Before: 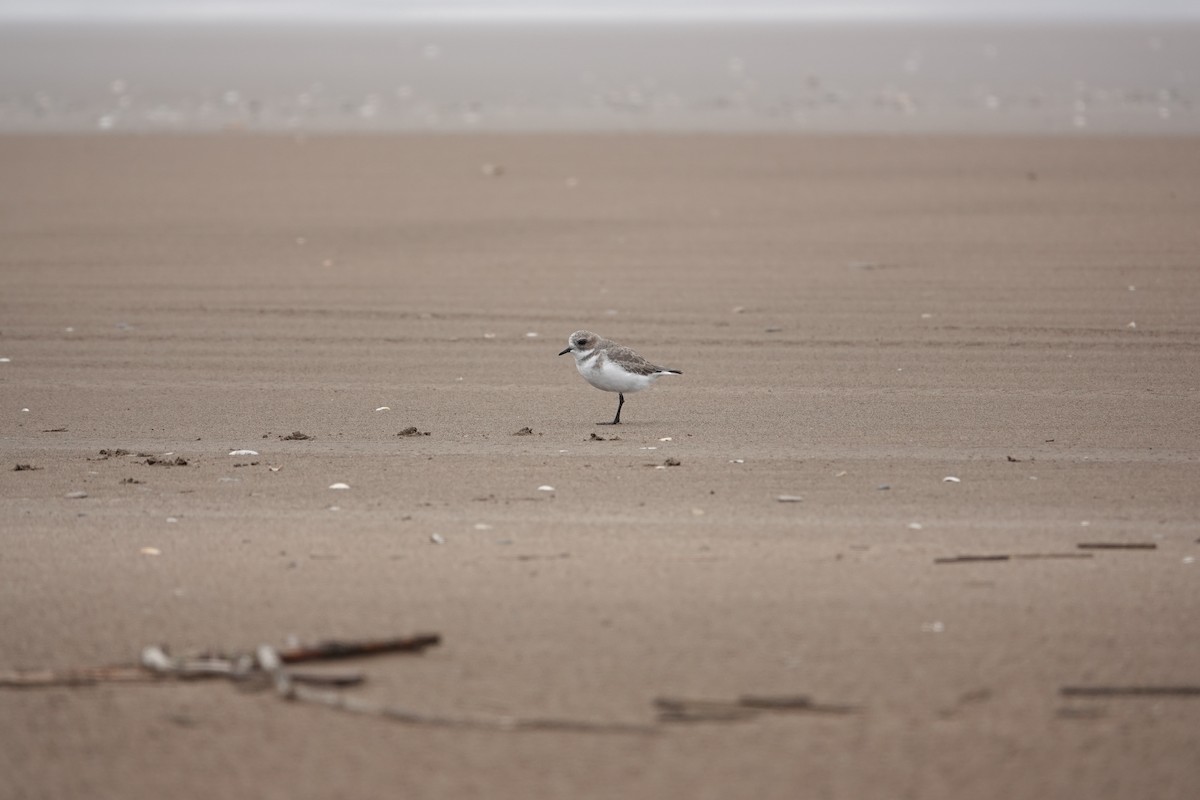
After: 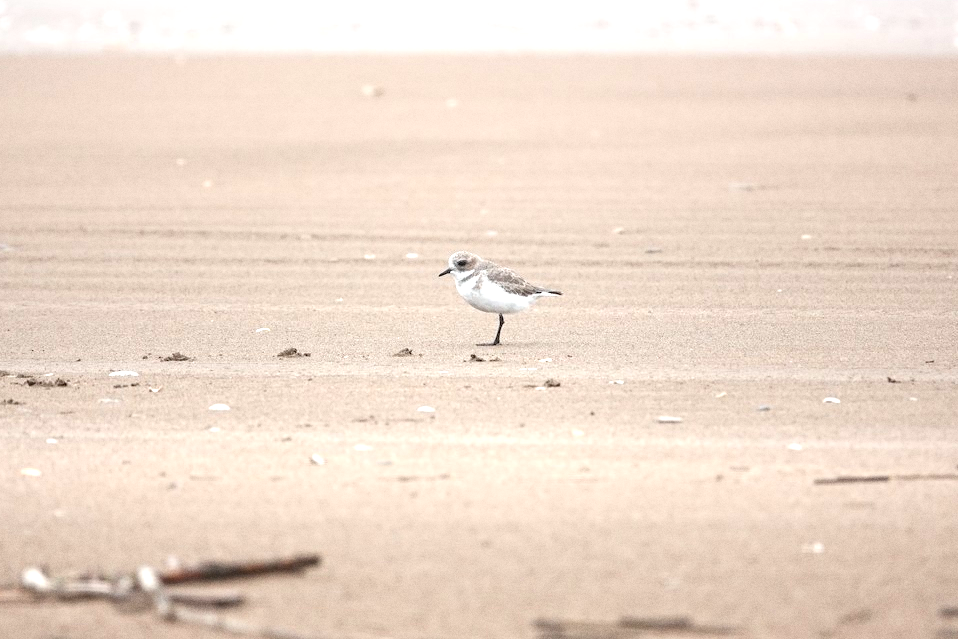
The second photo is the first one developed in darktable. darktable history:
exposure: black level correction 0, exposure 1.4 EV, compensate highlight preservation false
crop and rotate: left 10.071%, top 10.071%, right 10.02%, bottom 10.02%
white balance: red 0.986, blue 1.01
grain: coarseness 0.09 ISO
